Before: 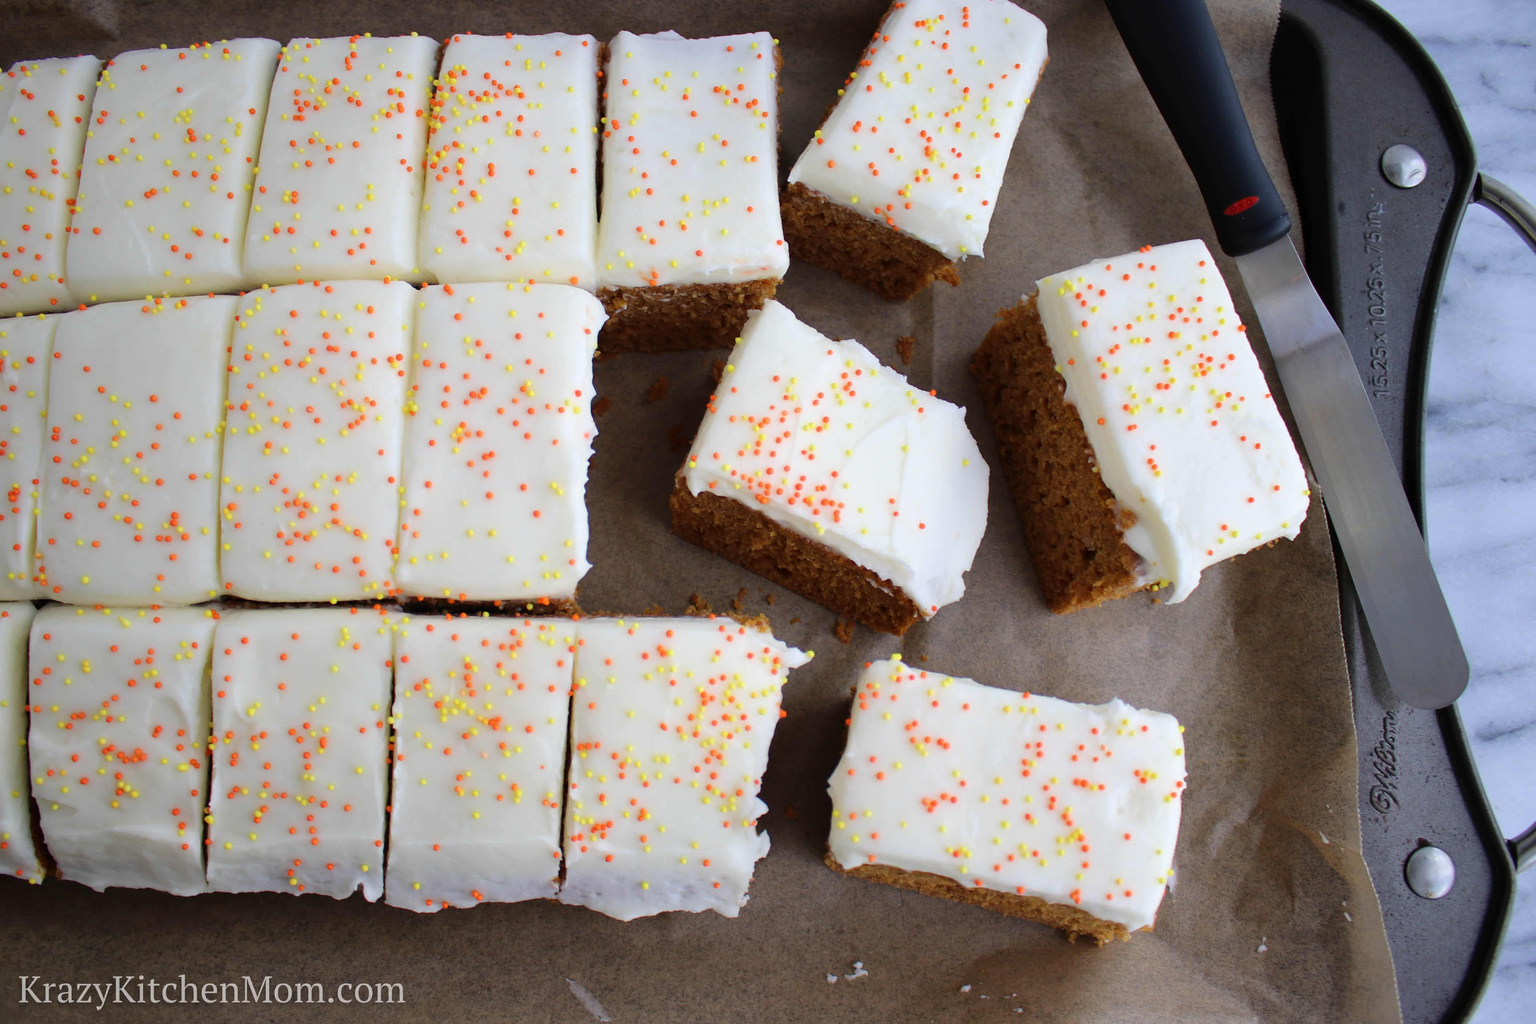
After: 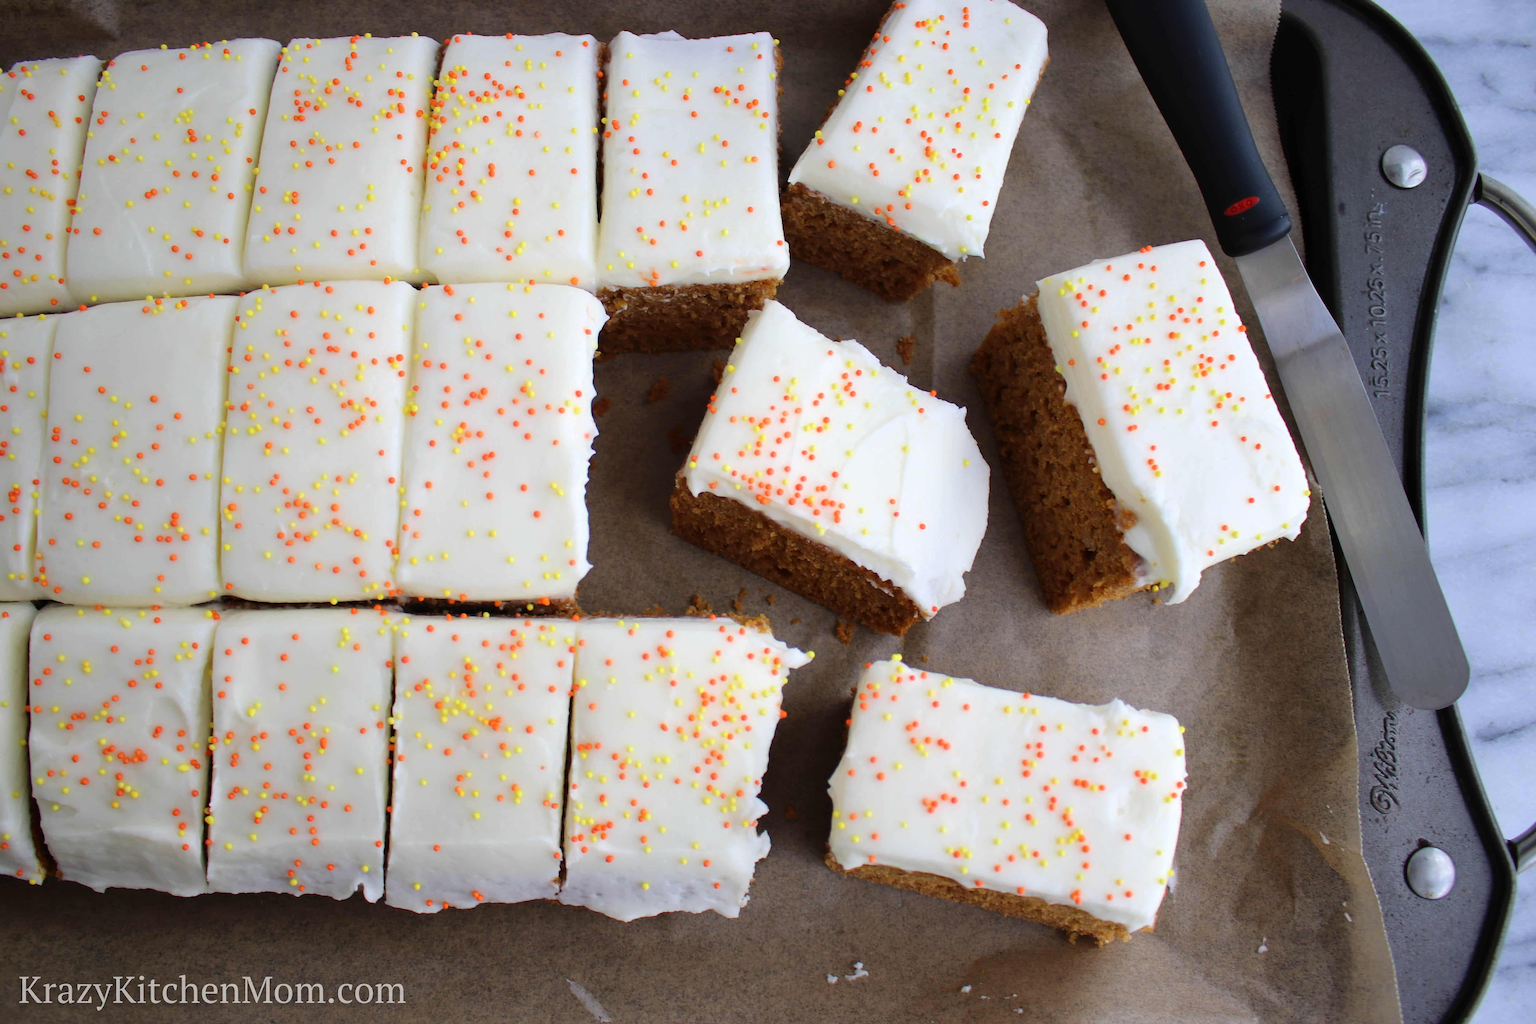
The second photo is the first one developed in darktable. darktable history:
exposure: exposure 0.086 EV, compensate exposure bias true, compensate highlight preservation false
